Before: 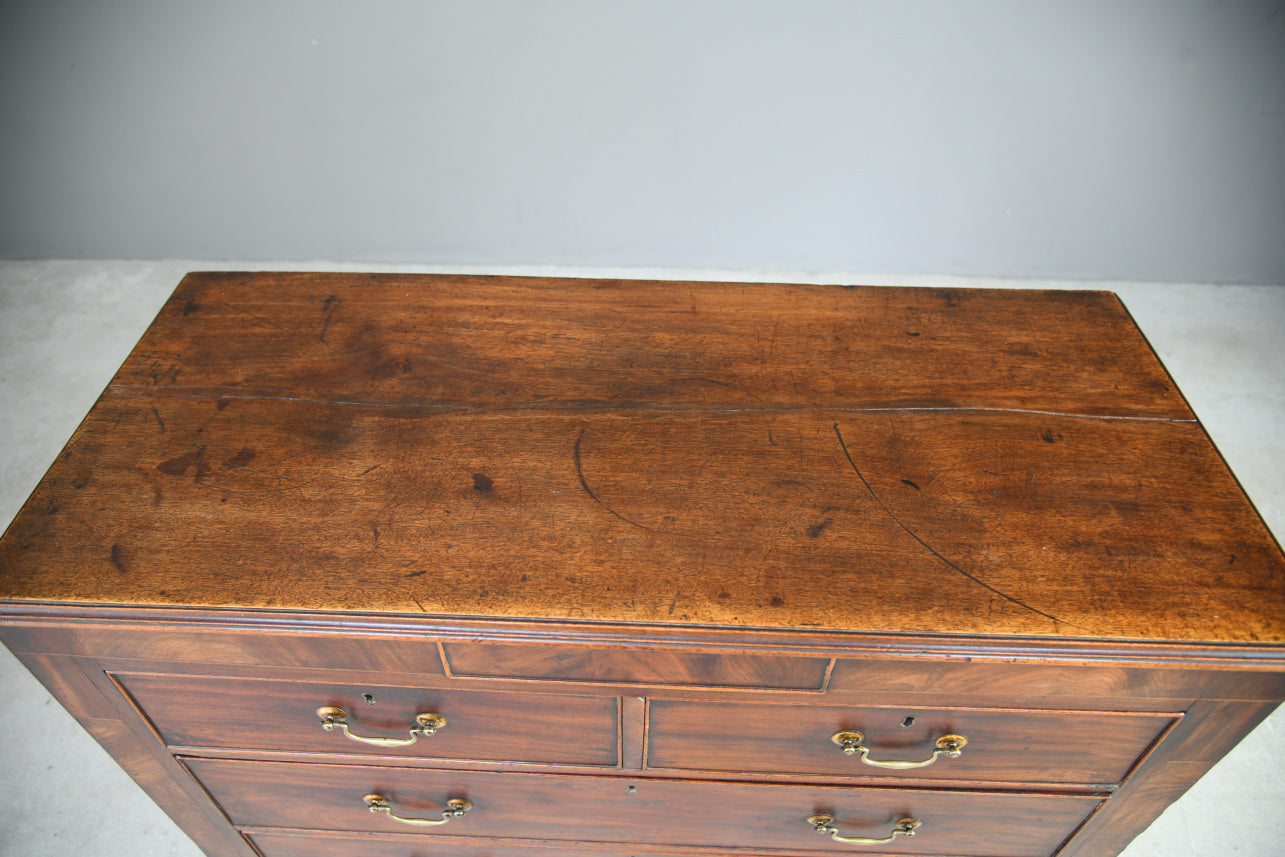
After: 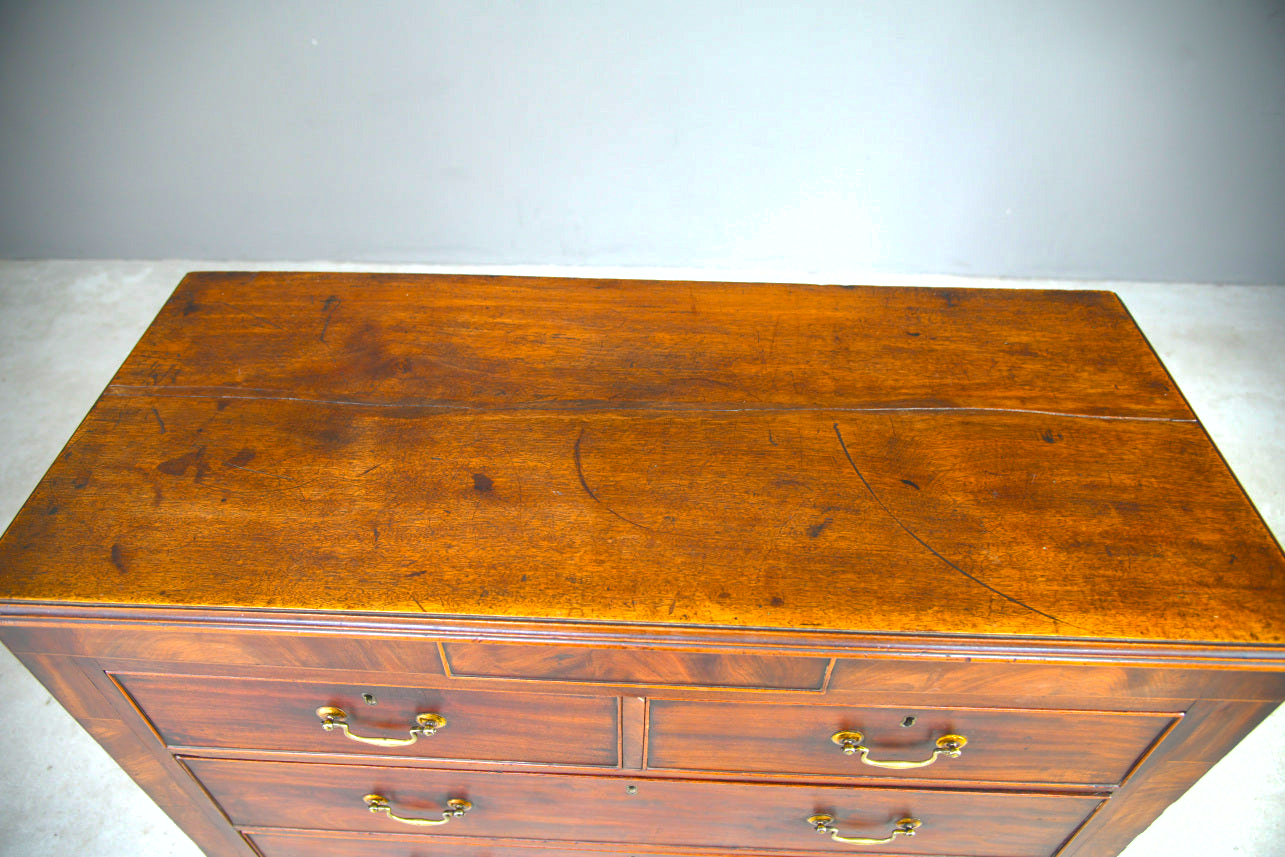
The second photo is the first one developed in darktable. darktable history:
shadows and highlights: on, module defaults
exposure: black level correction 0, exposure 0.596 EV, compensate highlight preservation false
color balance rgb: linear chroma grading › global chroma 15.659%, perceptual saturation grading › global saturation 19.437%
